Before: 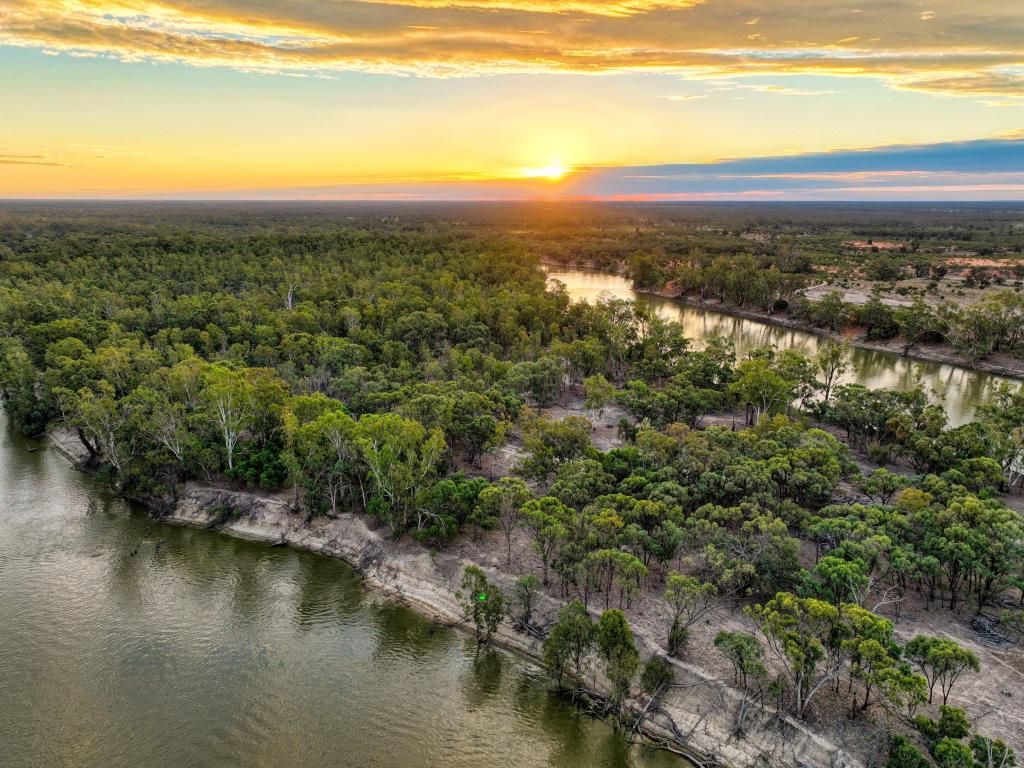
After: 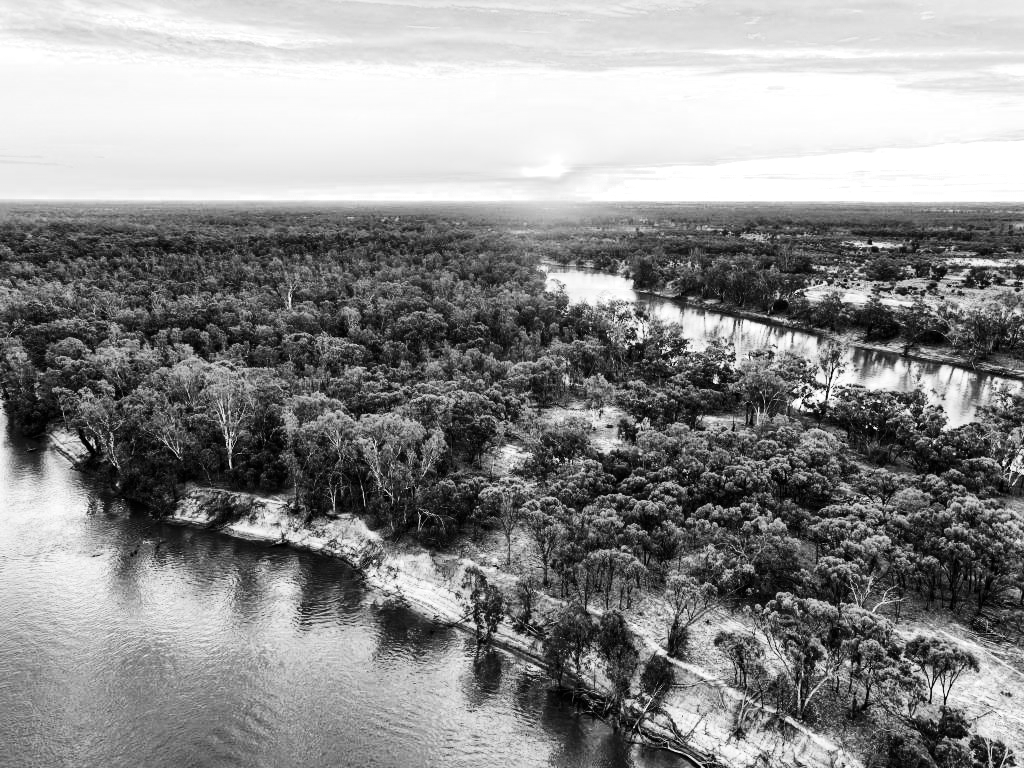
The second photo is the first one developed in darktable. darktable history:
contrast brightness saturation: contrast 0.373, brightness 0.098
color zones: curves: ch0 [(0, 0.613) (0.01, 0.613) (0.245, 0.448) (0.498, 0.529) (0.642, 0.665) (0.879, 0.777) (0.99, 0.613)]; ch1 [(0, 0) (0.143, 0) (0.286, 0) (0.429, 0) (0.571, 0) (0.714, 0) (0.857, 0)]
tone equalizer: -8 EV -0.719 EV, -7 EV -0.669 EV, -6 EV -0.564 EV, -5 EV -0.4 EV, -3 EV 0.402 EV, -2 EV 0.6 EV, -1 EV 0.696 EV, +0 EV 0.747 EV, mask exposure compensation -0.485 EV
